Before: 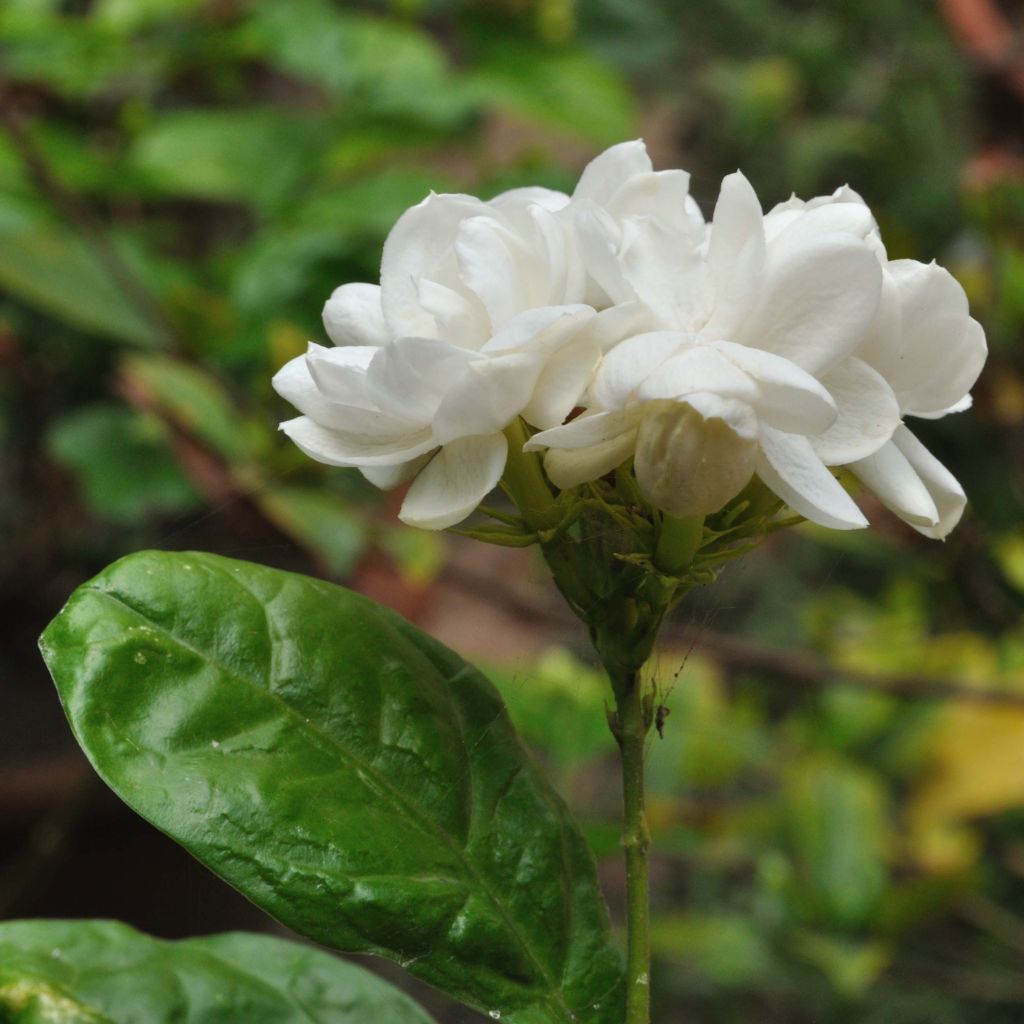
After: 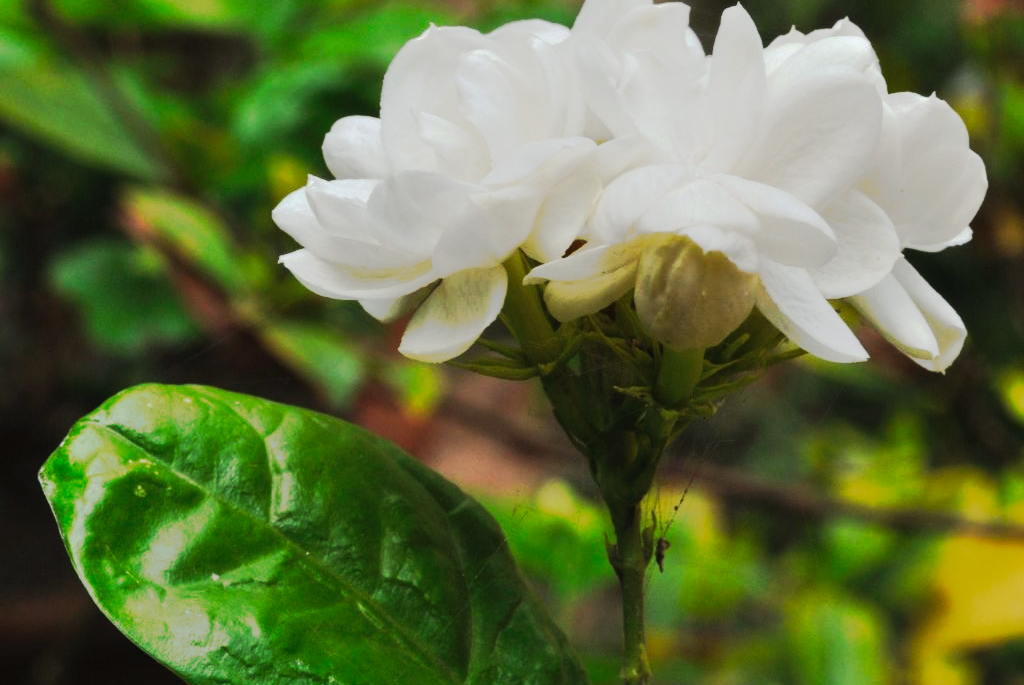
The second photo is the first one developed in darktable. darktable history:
crop: top 16.327%, bottom 16.763%
tone curve: curves: ch0 [(0, 0) (0.003, 0.015) (0.011, 0.019) (0.025, 0.025) (0.044, 0.039) (0.069, 0.053) (0.1, 0.076) (0.136, 0.107) (0.177, 0.143) (0.224, 0.19) (0.277, 0.253) (0.335, 0.32) (0.399, 0.412) (0.468, 0.524) (0.543, 0.668) (0.623, 0.717) (0.709, 0.769) (0.801, 0.82) (0.898, 0.865) (1, 1)], preserve colors none
